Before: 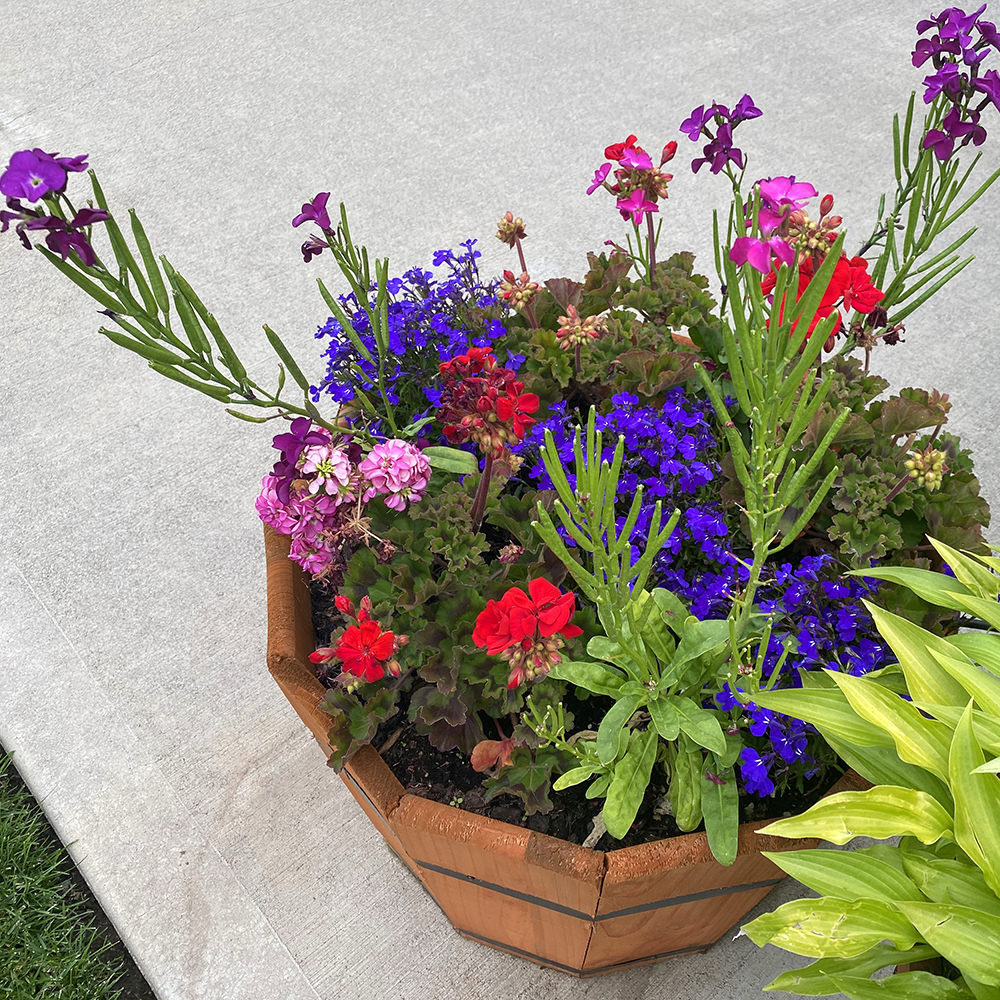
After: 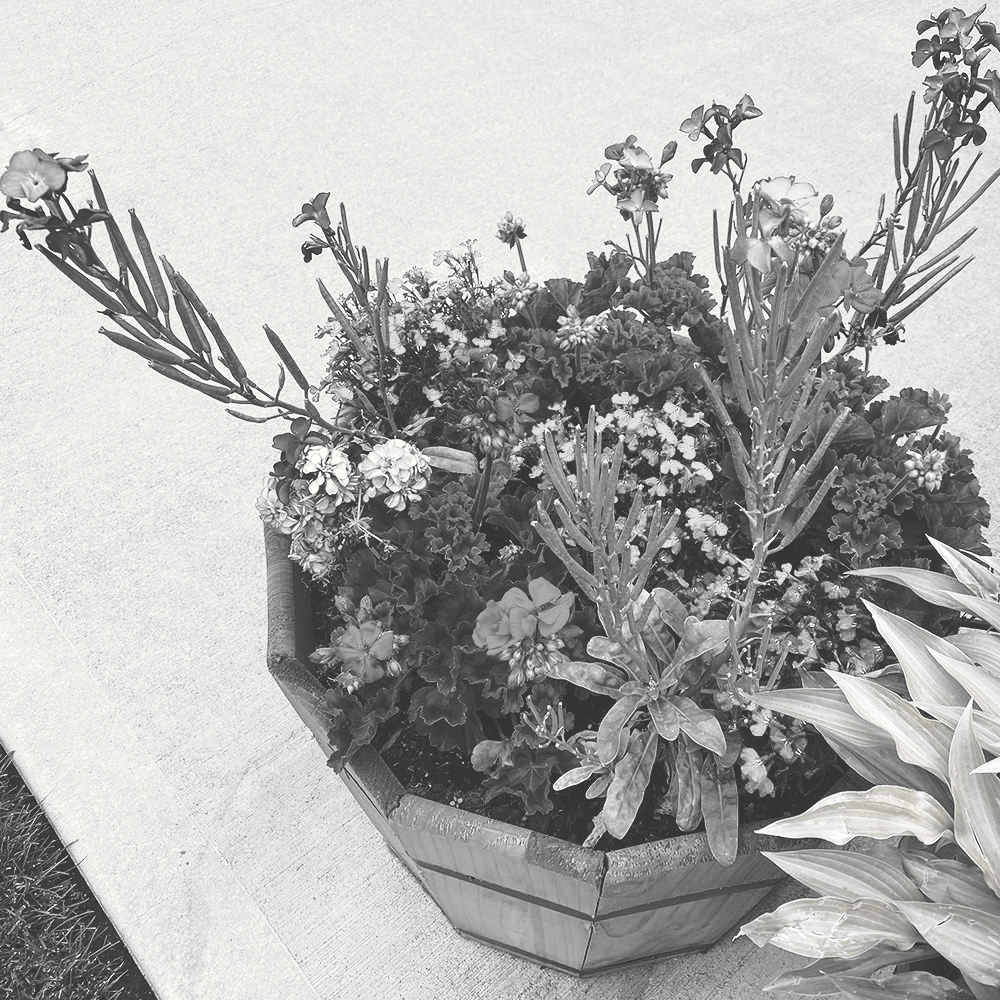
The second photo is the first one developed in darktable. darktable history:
tone curve: curves: ch0 [(0, 0) (0.003, 0.203) (0.011, 0.203) (0.025, 0.21) (0.044, 0.22) (0.069, 0.231) (0.1, 0.243) (0.136, 0.255) (0.177, 0.277) (0.224, 0.305) (0.277, 0.346) (0.335, 0.412) (0.399, 0.492) (0.468, 0.571) (0.543, 0.658) (0.623, 0.75) (0.709, 0.837) (0.801, 0.905) (0.898, 0.955) (1, 1)], preserve colors none
color look up table: target L [94.45, 100.65, 100, 86.7, 75.88, 74.05, 61.19, 57.48, 44.82, 37.82, 31.03, 3.967, 200.91, 84.56, 80.97, 75.52, 65.99, 58.38, 60.17, 64.36, 55.02, 56.32, 37.41, 33.46, 21.71, 100, 85.98, 76.61, 78.07, 76.61, 81.69, 58.64, 59.79, 82.05, 67, 47.64, 75.15, 36.85, 44, 26.21, 26.65, 94.45, 85.98, 84.56, 63.22, 71.1, 68.12, 38.24, 43.19], target a [-0.291, 0.001, -0.652, -0.003, -0.001, 0, 0.001, 0 ×4, -0.091, 0, -0.001, -0.001, 0, 0.001, 0.001, 0, 0, 0.001, 0, 0, 0, -0.001, -0.652, -0.102, -0.002 ×4, 0 ×5, -0.002, 0.001, 0, -0.001, 0, -0.291, -0.102, -0.001, 0 ×5], target b [3.645, -0.003, 8.393, 0.025, 0.004, 0.003, -0.004, 0.003, 0.002, 0.002, 0.002, 1.121, -0.001, 0.003, 0.003, 0.003, -0.004, -0.003, 0.003, 0.003, -0.003, 0.003, -0.002, -0.002, 0.012, 8.393, 1.255, 0.025 ×4, -0.003, 0.003, 0.002, 0.003, 0.003, 0.025, -0.002, -0.003, 0.012, 0.002, 3.645, 1.255, 0.003, -0.003, 0.003, 0.003, 0.002, 0.002], num patches 49
